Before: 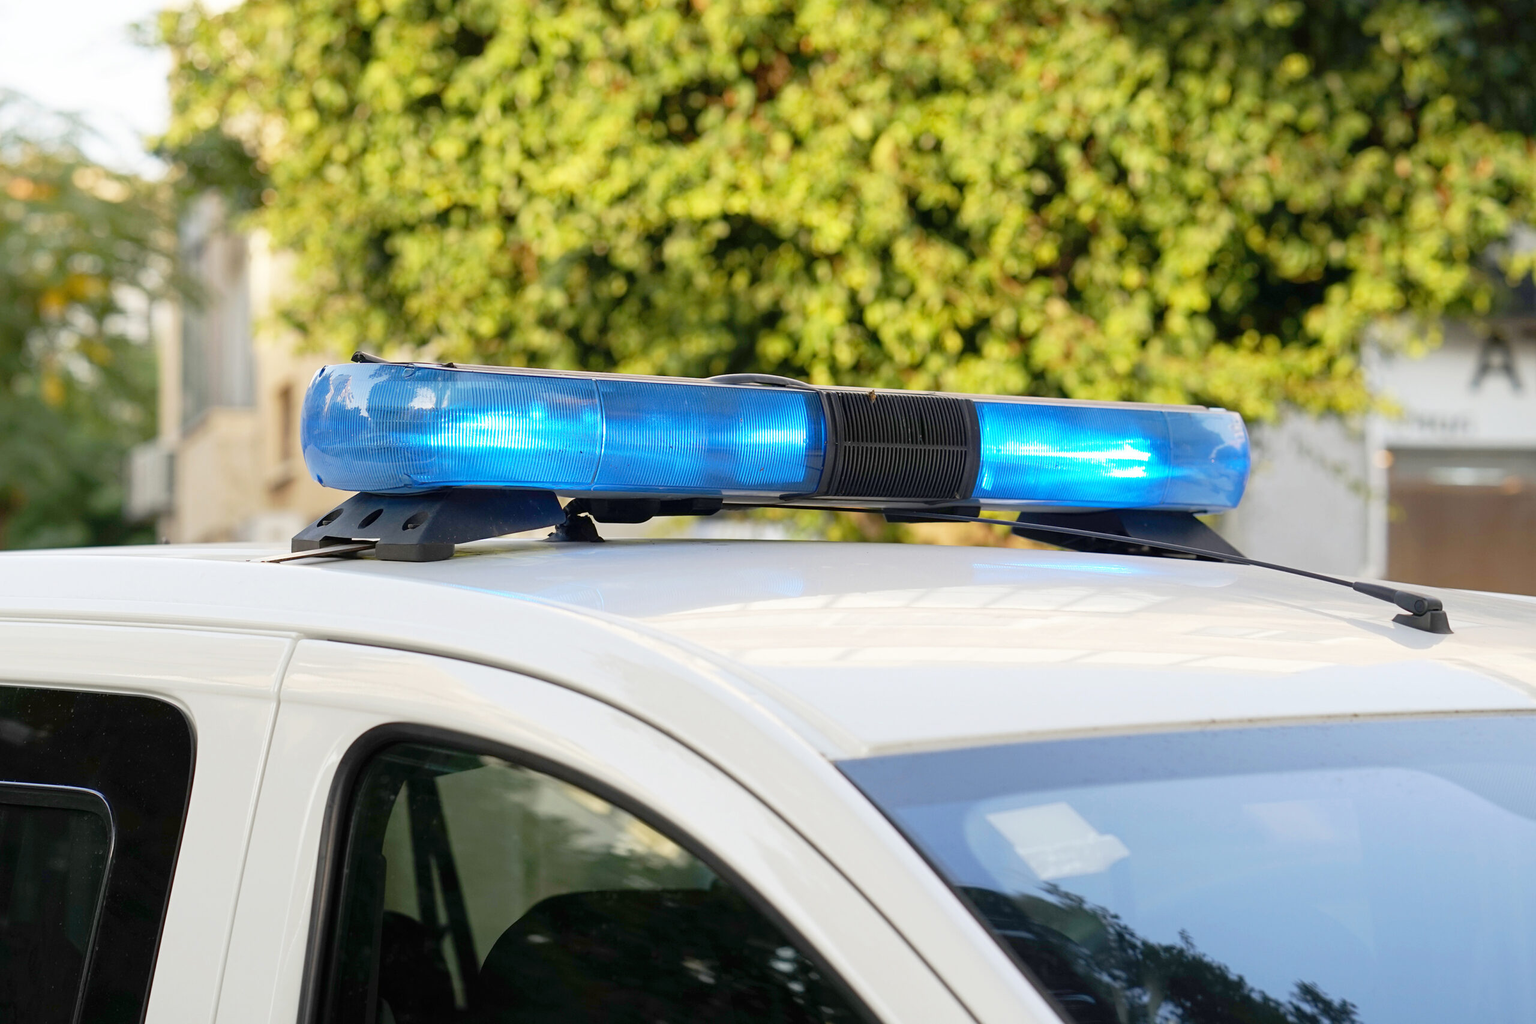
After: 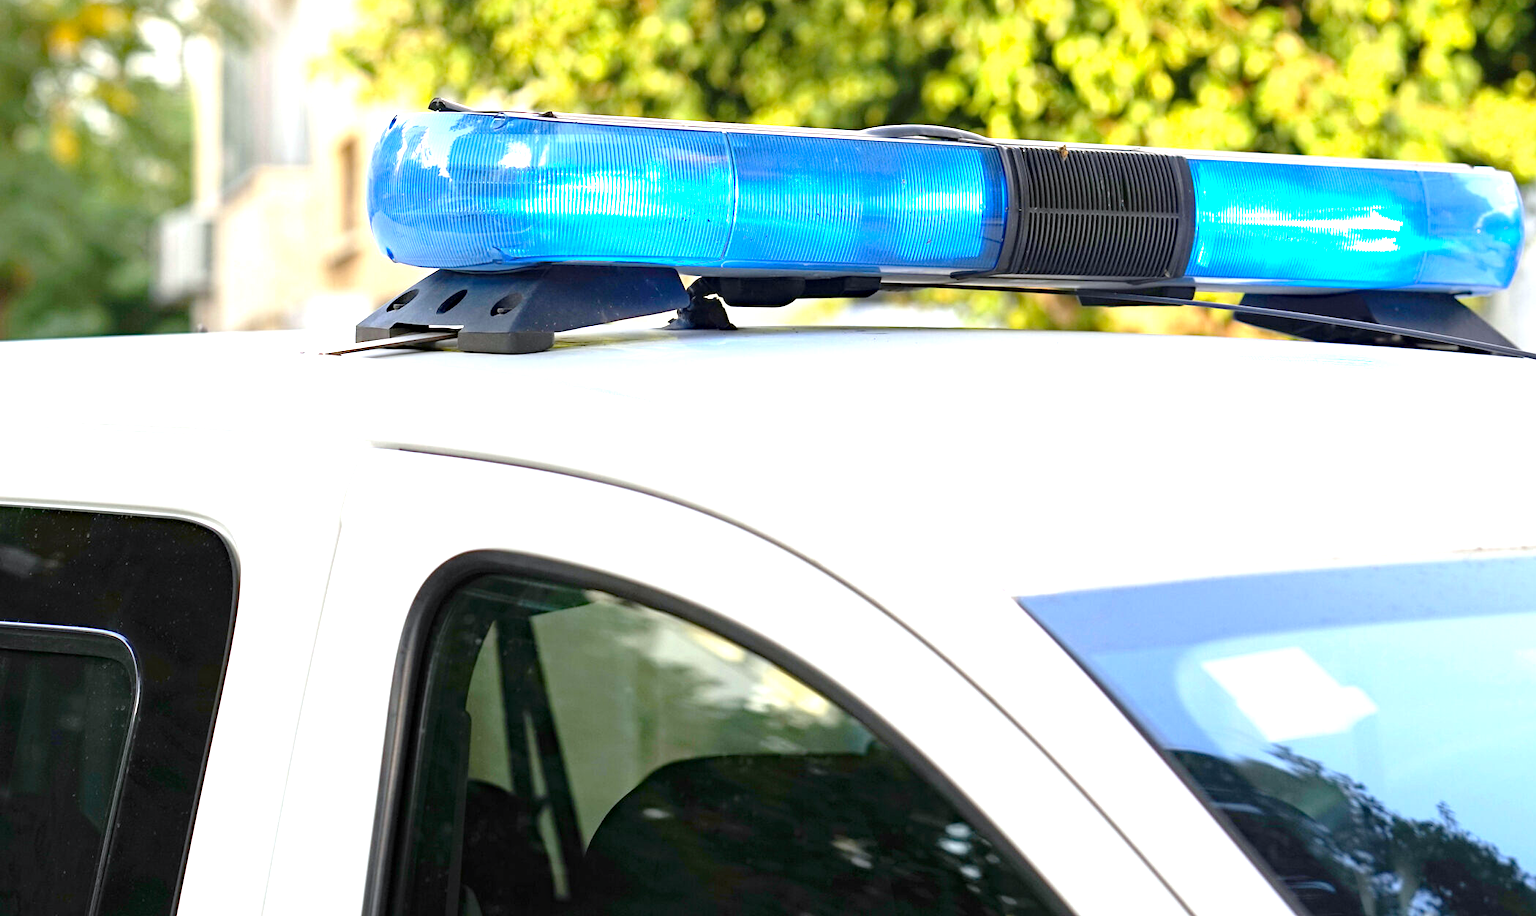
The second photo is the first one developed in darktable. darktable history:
white balance: red 0.976, blue 1.04
crop: top 26.531%, right 17.959%
haze removal: compatibility mode true, adaptive false
exposure: black level correction 0, exposure 1.1 EV, compensate exposure bias true, compensate highlight preservation false
